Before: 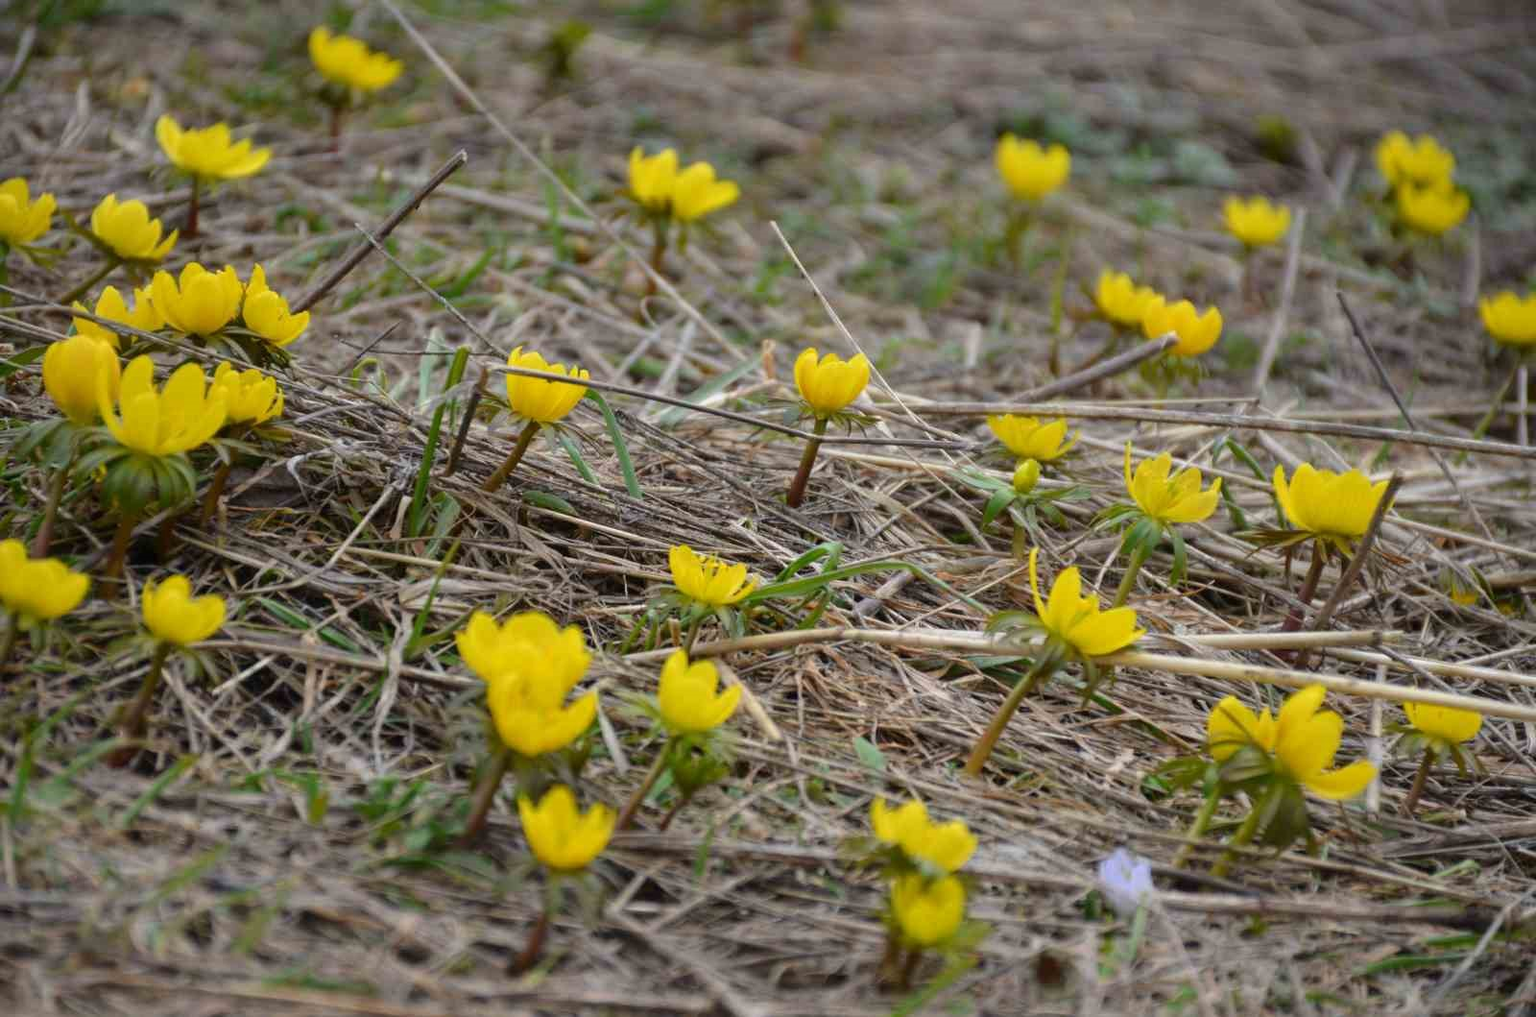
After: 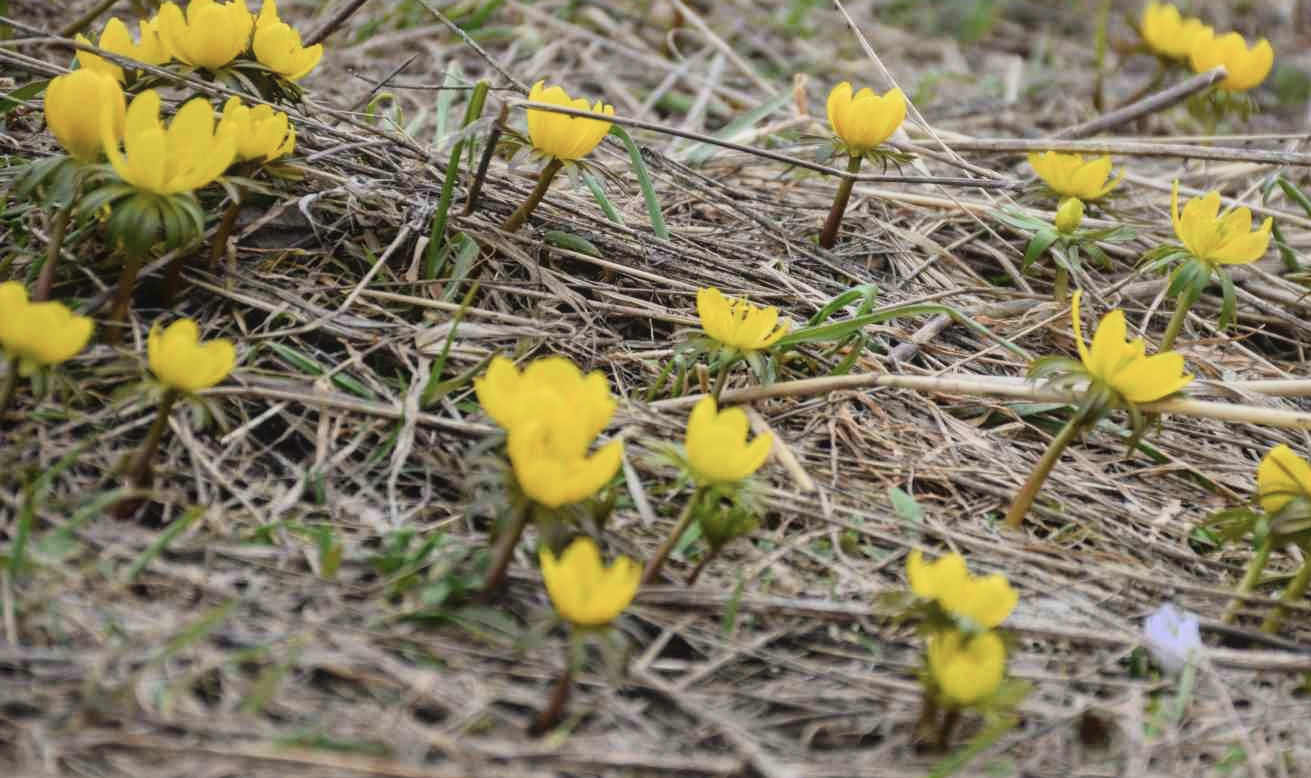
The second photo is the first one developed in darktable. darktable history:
local contrast: detail 109%
crop: top 26.493%, right 18.002%
color correction: highlights b* 0.017, saturation 0.783
tone curve: curves: ch0 [(0, 0.022) (0.114, 0.096) (0.282, 0.299) (0.456, 0.51) (0.613, 0.693) (0.786, 0.843) (0.999, 0.949)]; ch1 [(0, 0) (0.384, 0.365) (0.463, 0.447) (0.486, 0.474) (0.503, 0.5) (0.535, 0.522) (0.555, 0.546) (0.593, 0.599) (0.755, 0.793) (1, 1)]; ch2 [(0, 0) (0.369, 0.375) (0.449, 0.434) (0.501, 0.5) (0.528, 0.517) (0.561, 0.57) (0.612, 0.631) (0.668, 0.659) (1, 1)], color space Lab, linked channels, preserve colors none
